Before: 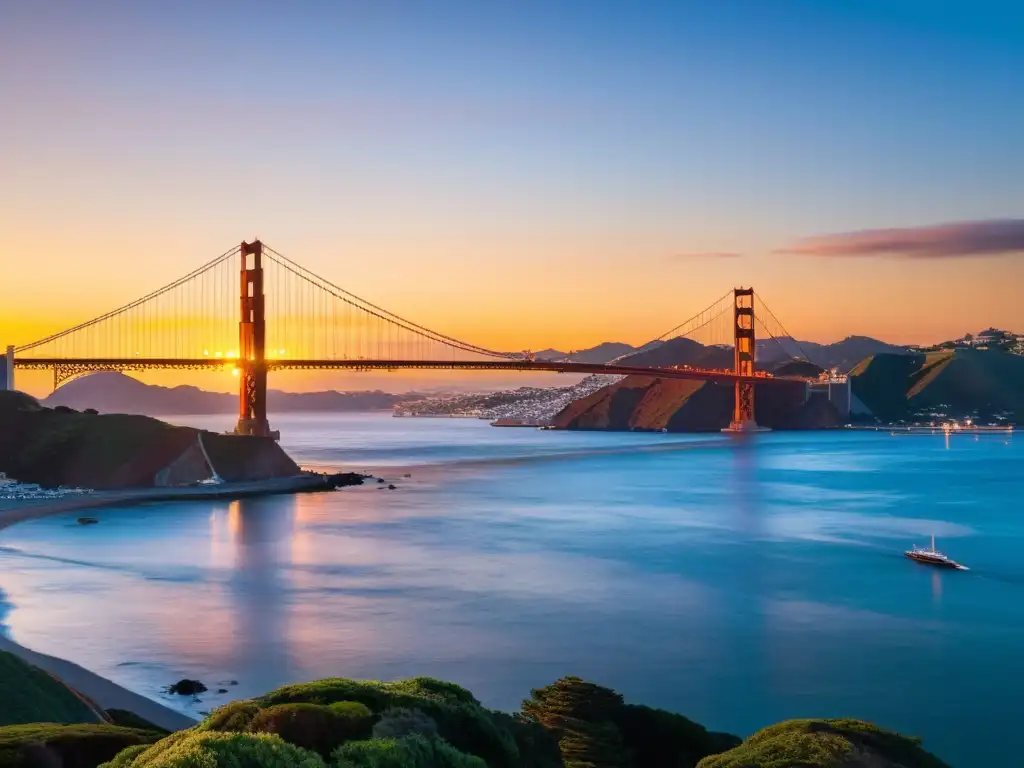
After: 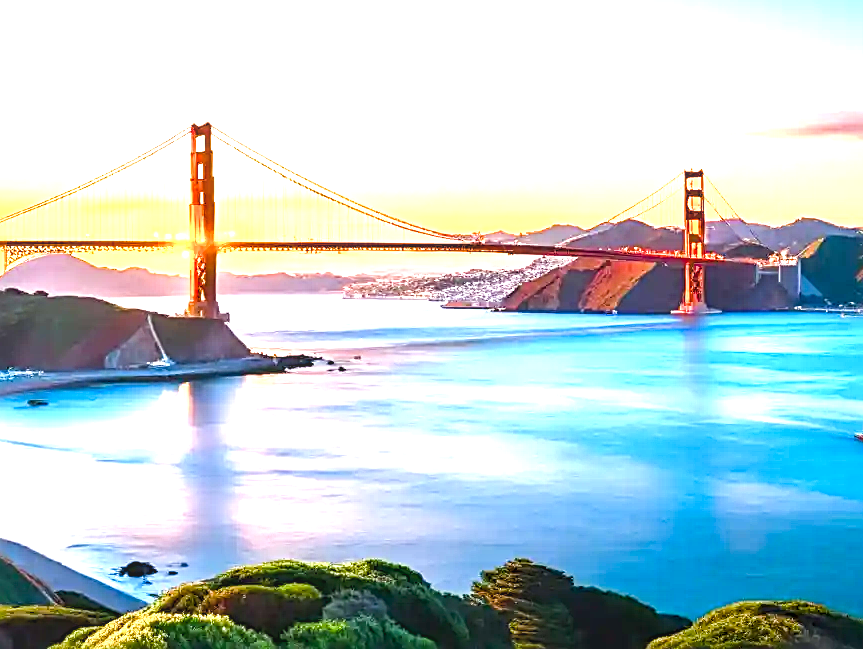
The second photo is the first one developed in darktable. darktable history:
crop and rotate: left 4.916%, top 15.429%, right 10.716%
color balance rgb: perceptual saturation grading › global saturation 0.697%, perceptual saturation grading › highlights -17.731%, perceptual saturation grading › mid-tones 33.792%, perceptual saturation grading › shadows 50.314%, perceptual brilliance grading › global brilliance 10.297%, perceptual brilliance grading › shadows 15.409%, contrast -9.418%
local contrast: on, module defaults
tone equalizer: -8 EV -0.775 EV, -7 EV -0.665 EV, -6 EV -0.618 EV, -5 EV -0.393 EV, -3 EV 0.4 EV, -2 EV 0.6 EV, -1 EV 0.681 EV, +0 EV 0.765 EV, edges refinement/feathering 500, mask exposure compensation -1.57 EV, preserve details no
exposure: black level correction 0, exposure 1.107 EV, compensate exposure bias true, compensate highlight preservation false
sharpen: radius 2.532, amount 0.622
